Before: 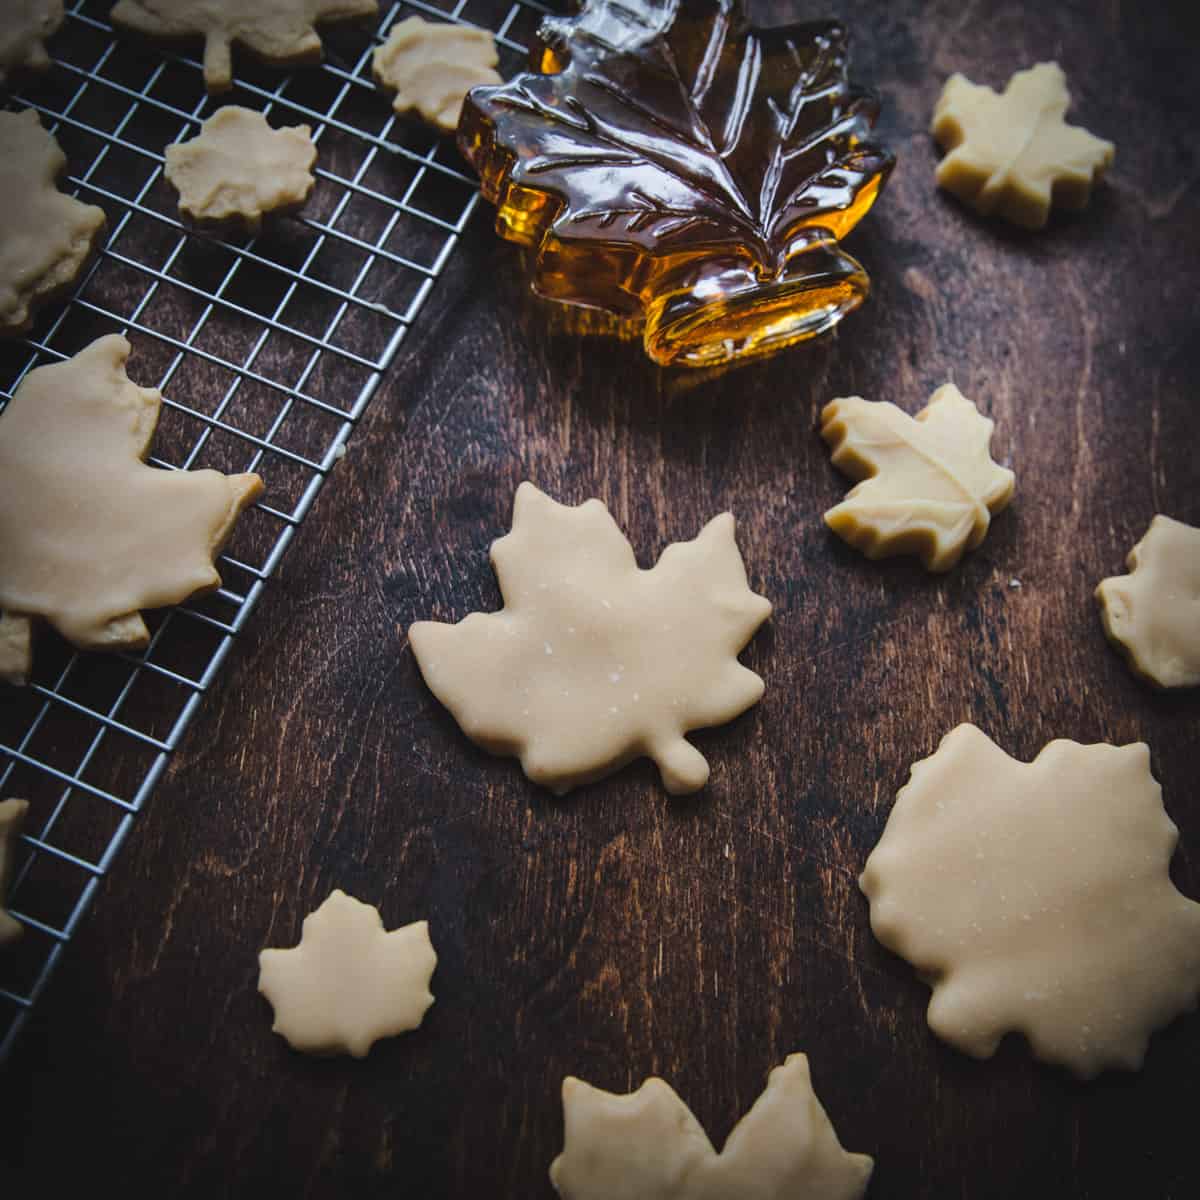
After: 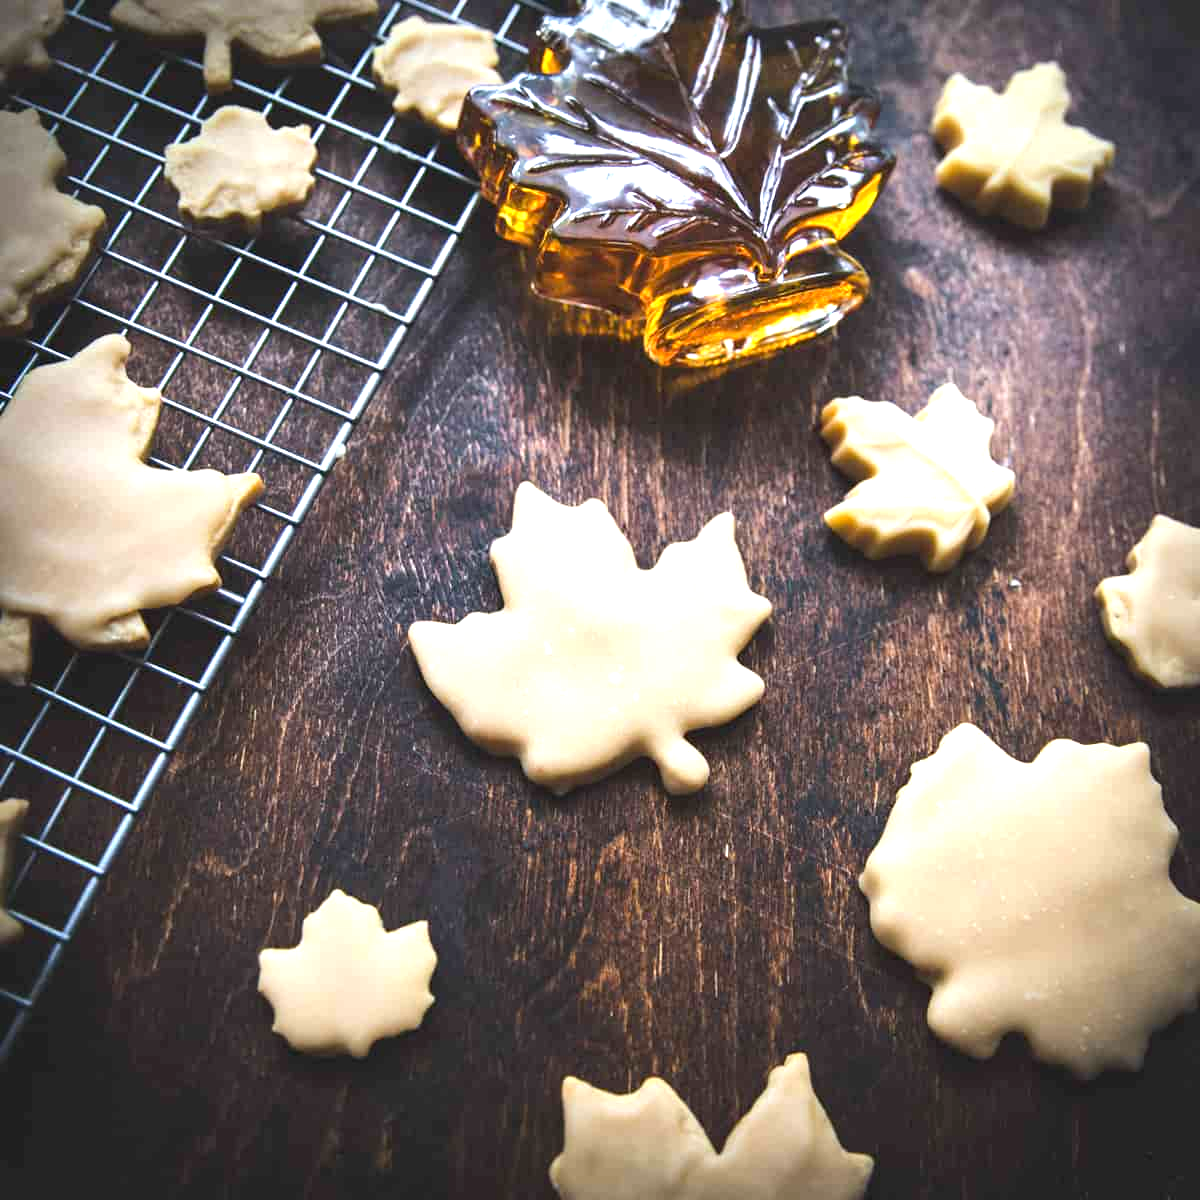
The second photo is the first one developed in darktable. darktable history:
exposure: black level correction 0.001, exposure 1.398 EV, compensate exposure bias true, compensate highlight preservation false
